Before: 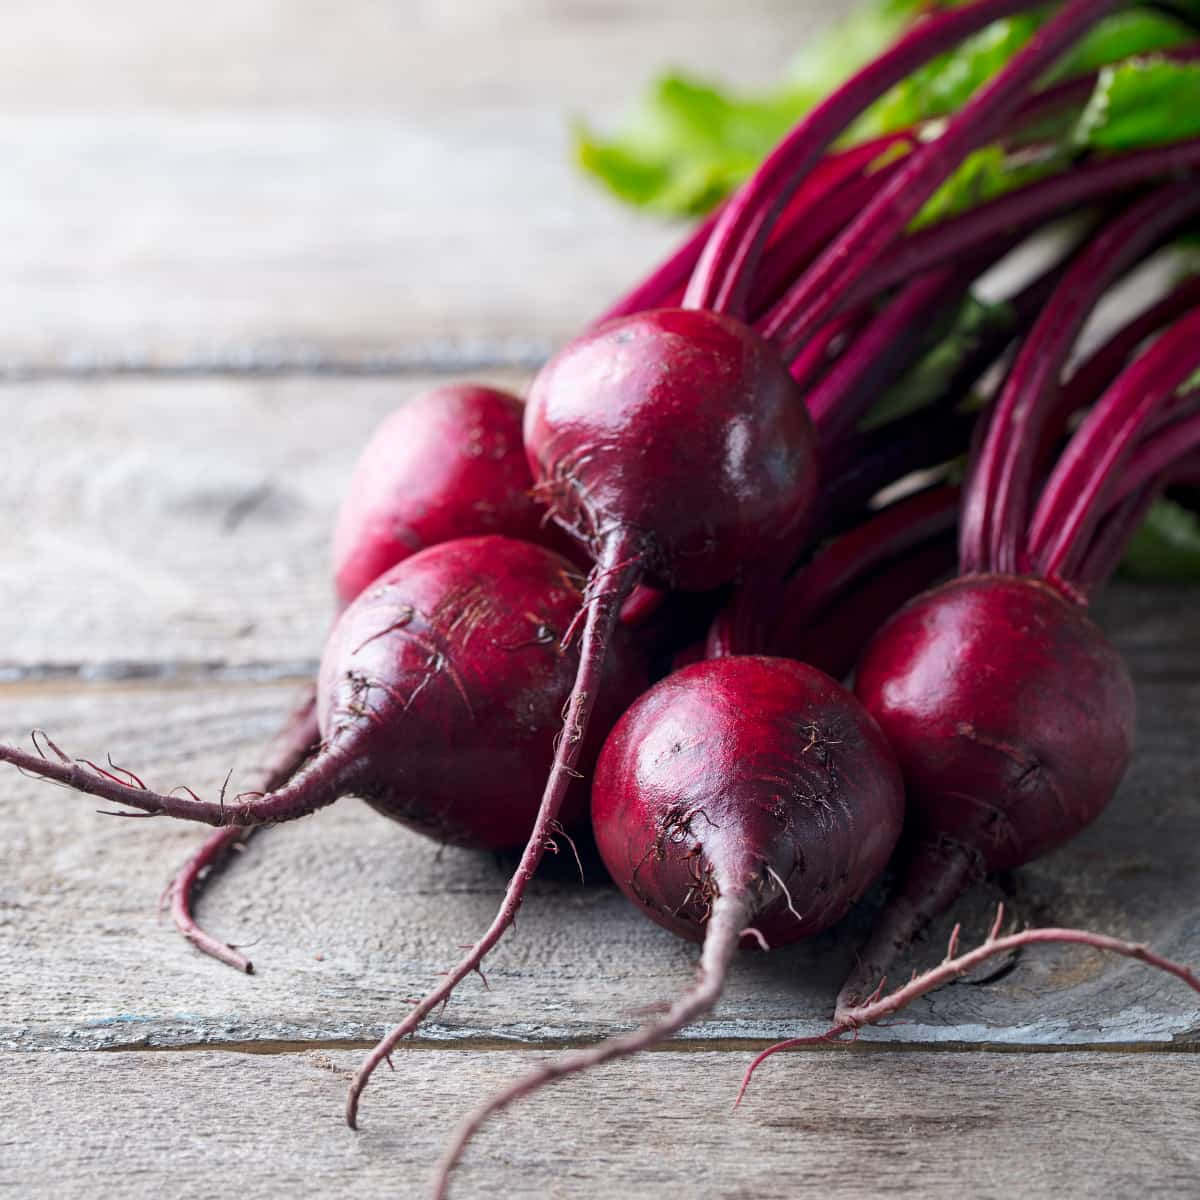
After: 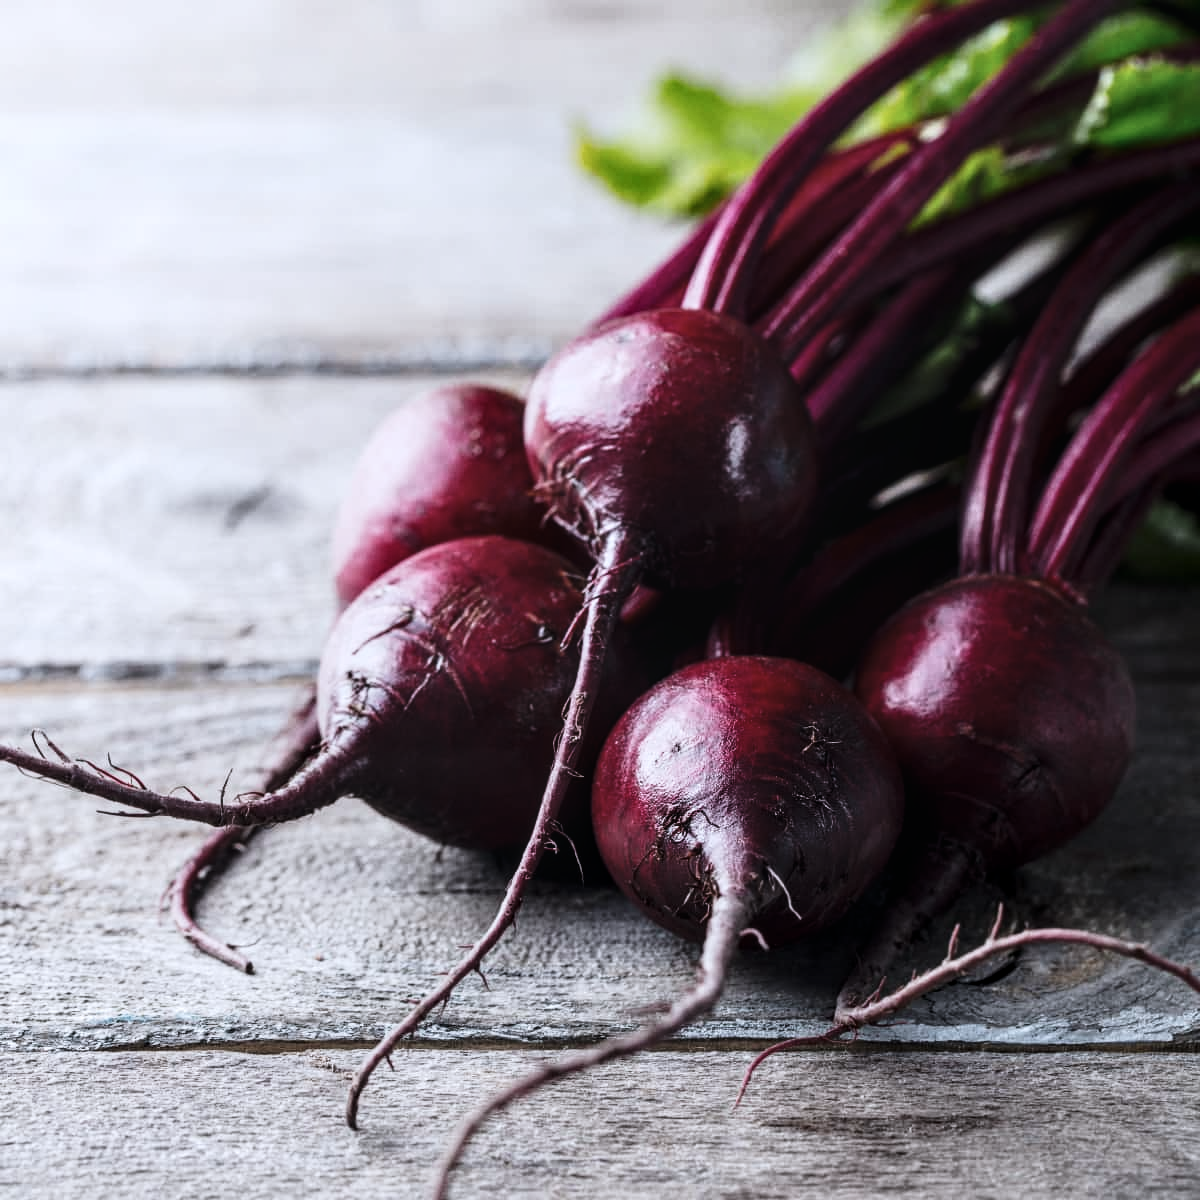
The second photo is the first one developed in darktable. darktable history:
levels: levels [0, 0.618, 1]
color correction: highlights a* -0.137, highlights b* -5.91, shadows a* -0.137, shadows b* -0.137
shadows and highlights: shadows -30, highlights 30
base curve: curves: ch0 [(0, 0) (0.204, 0.334) (0.55, 0.733) (1, 1)], preserve colors none
local contrast: on, module defaults
